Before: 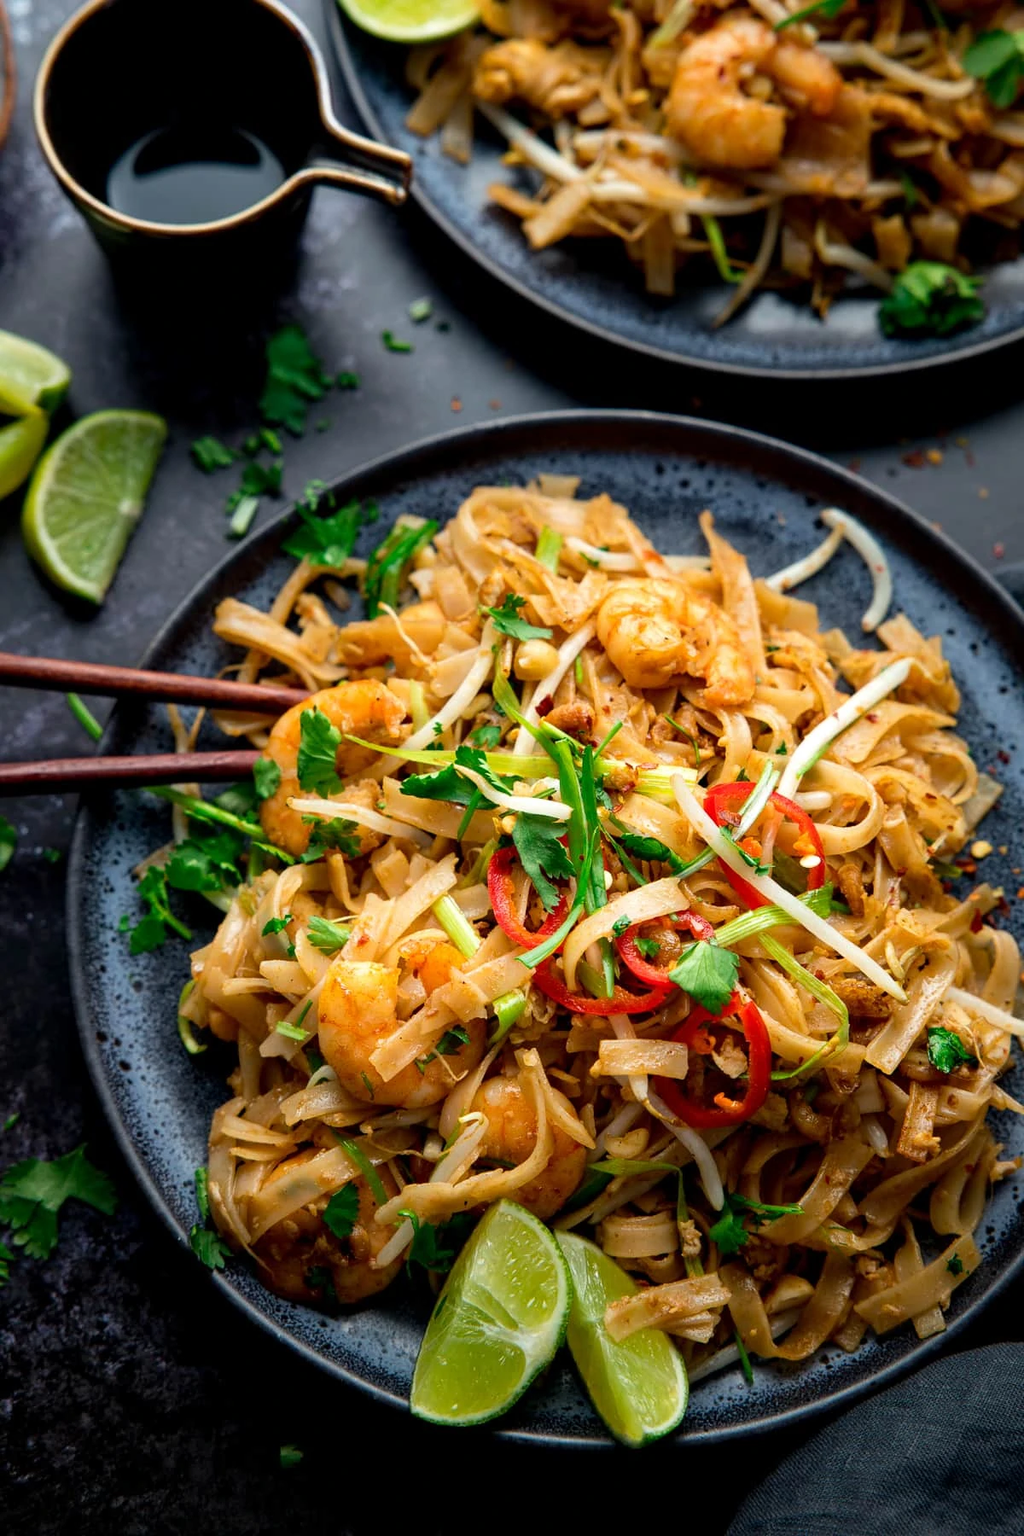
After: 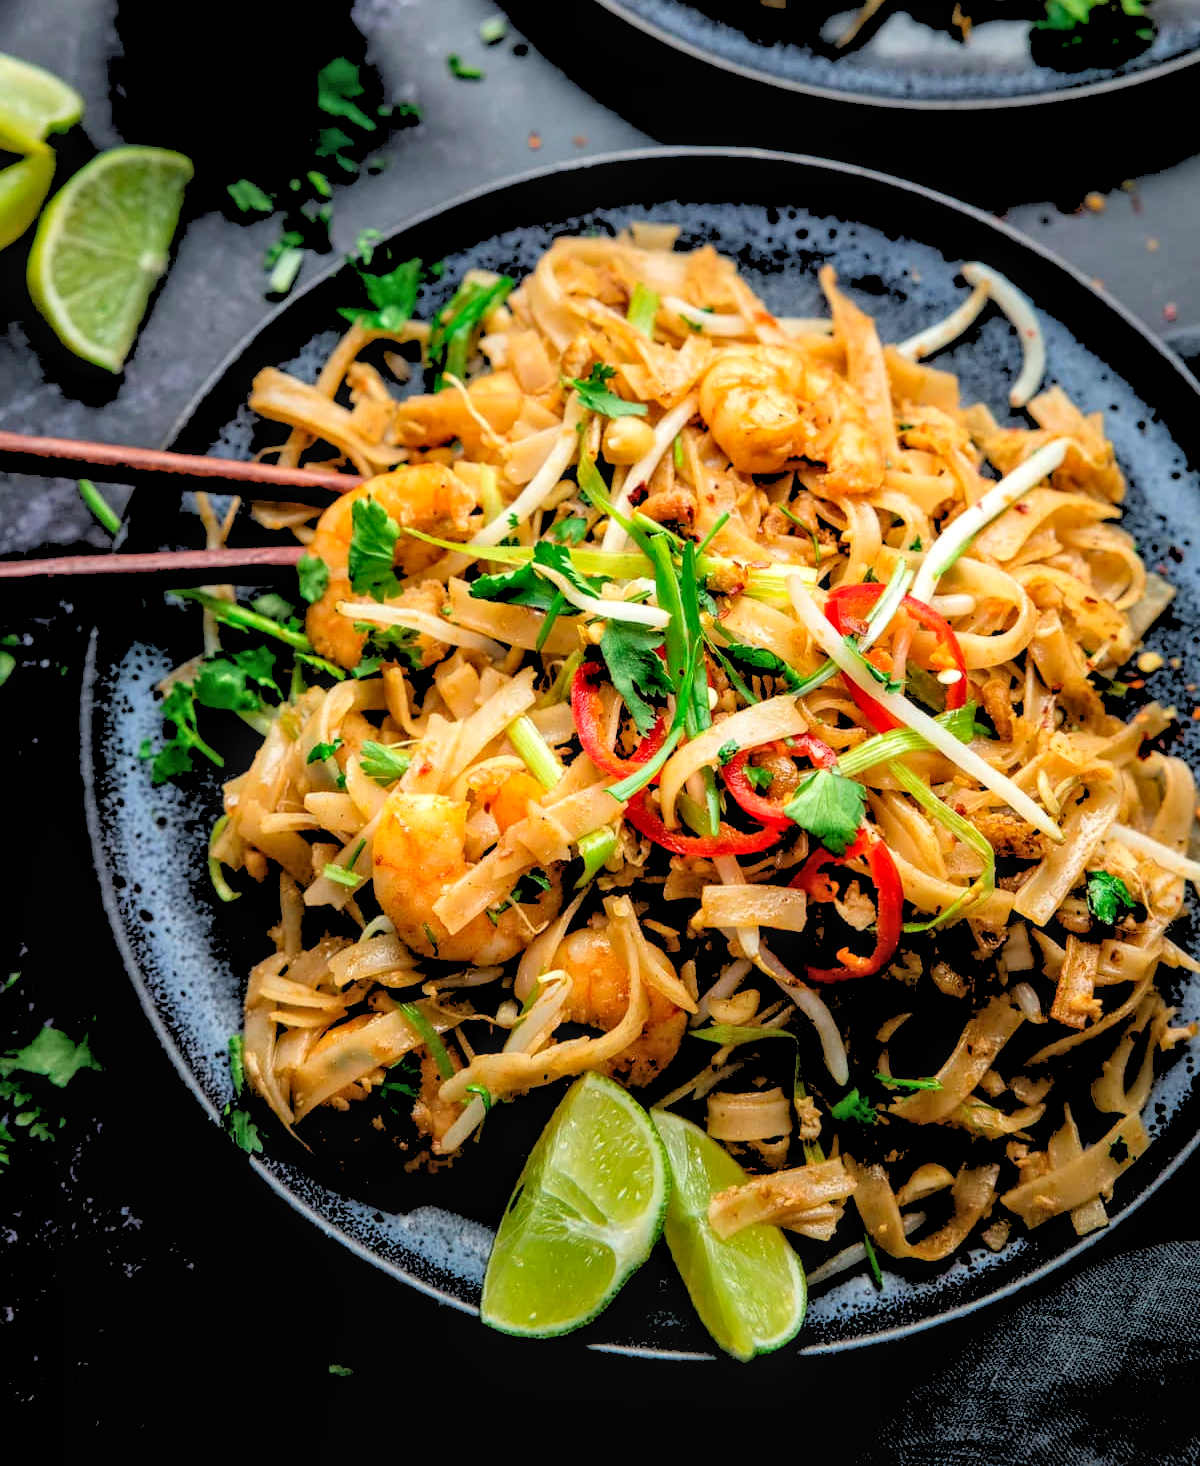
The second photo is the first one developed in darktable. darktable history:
rgb levels: levels [[0.027, 0.429, 0.996], [0, 0.5, 1], [0, 0.5, 1]]
crop and rotate: top 18.507%
local contrast: on, module defaults
